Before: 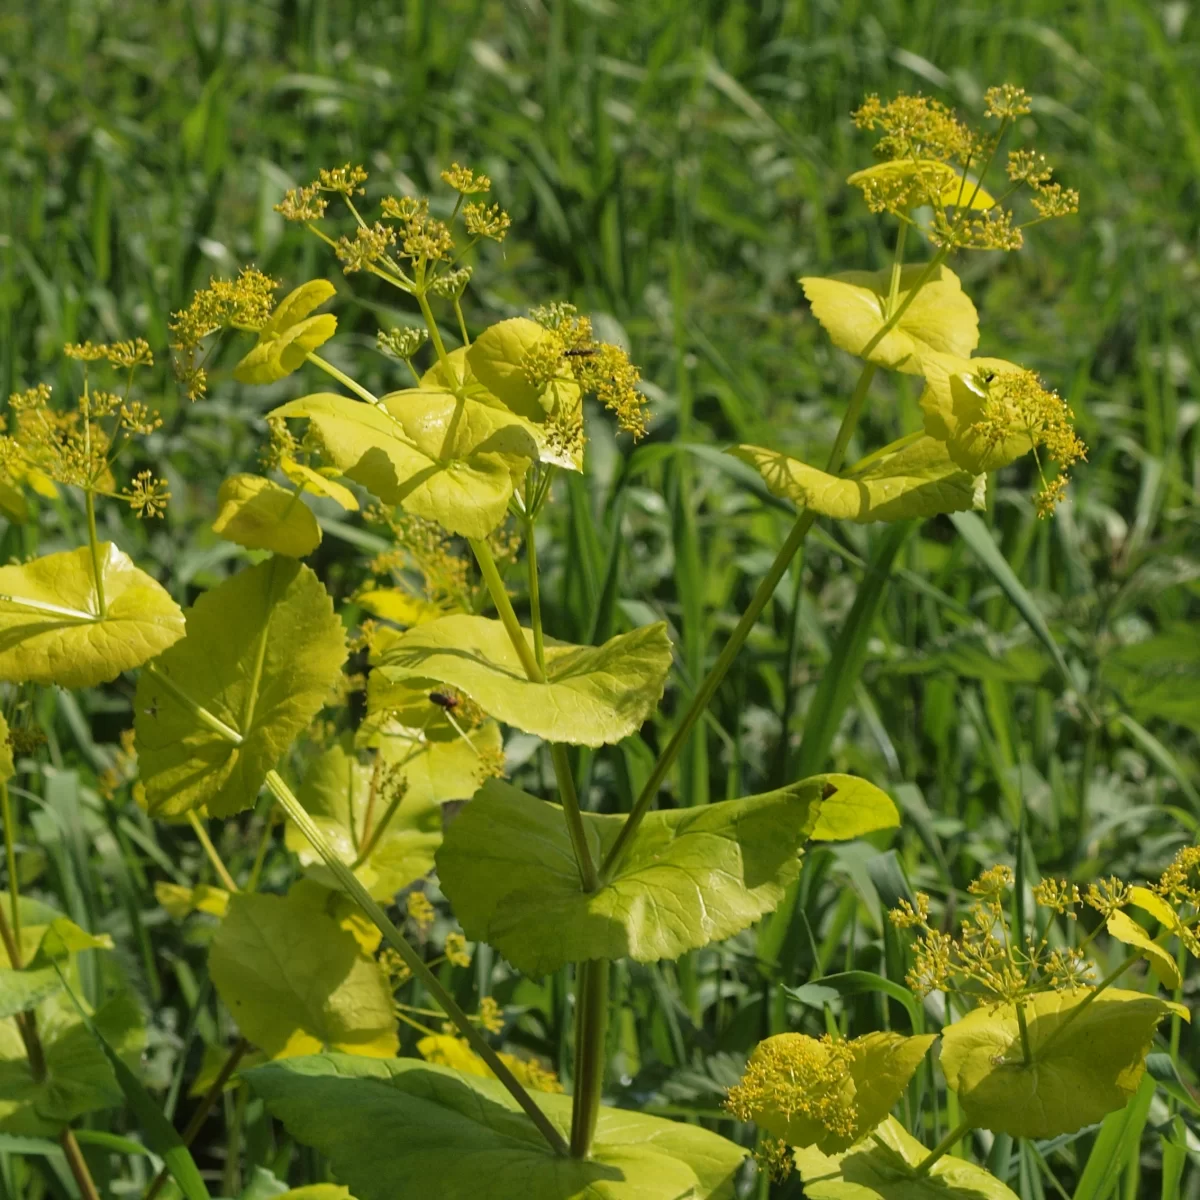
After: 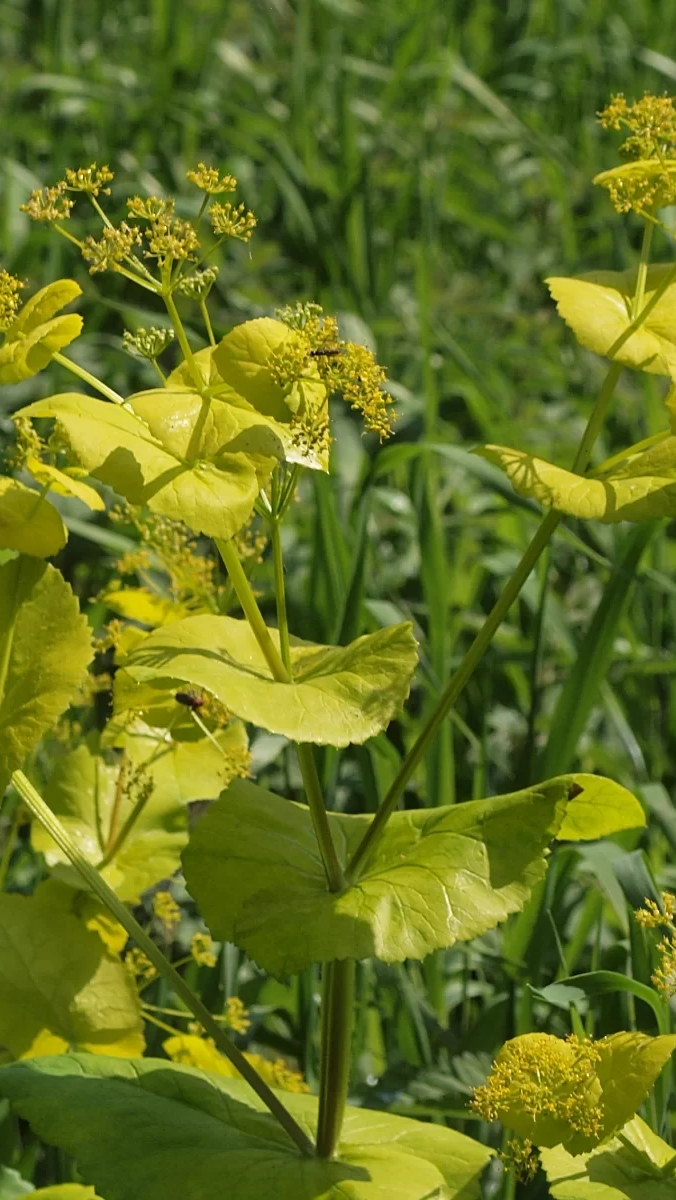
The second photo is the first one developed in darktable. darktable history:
crop: left 21.23%, right 22.418%
sharpen: amount 0.207
